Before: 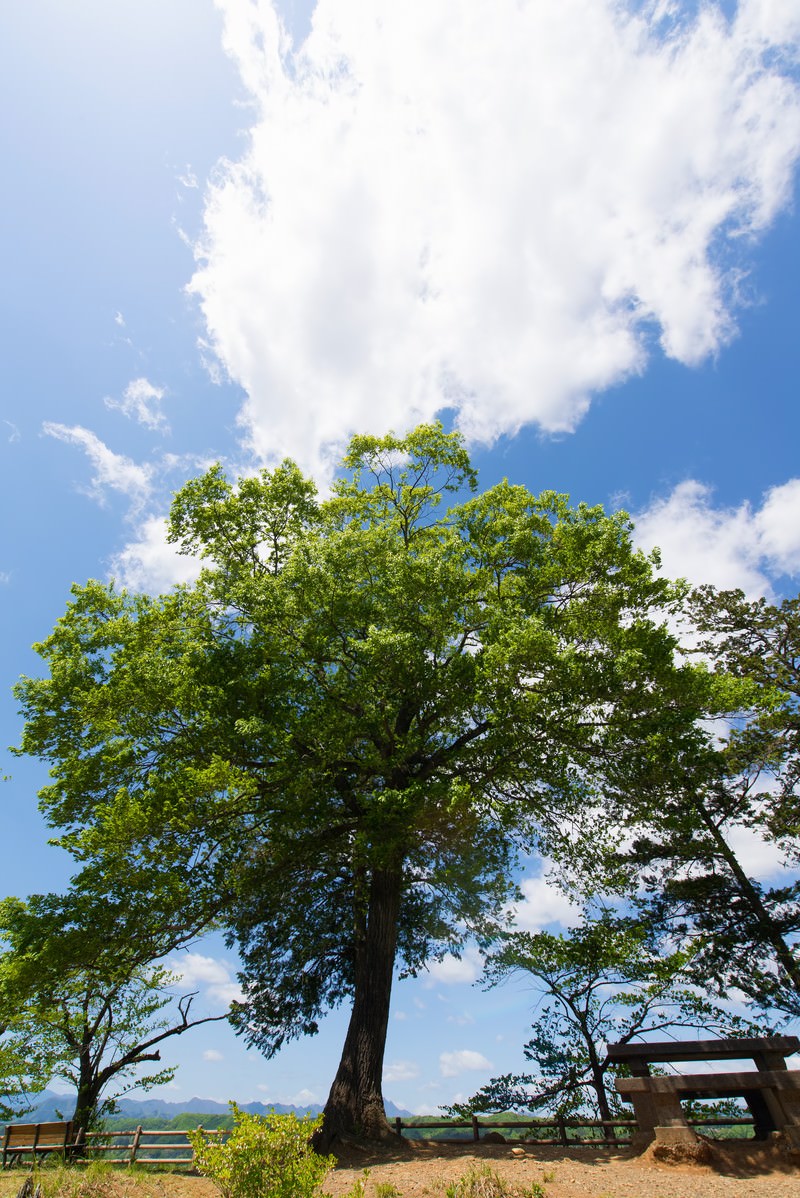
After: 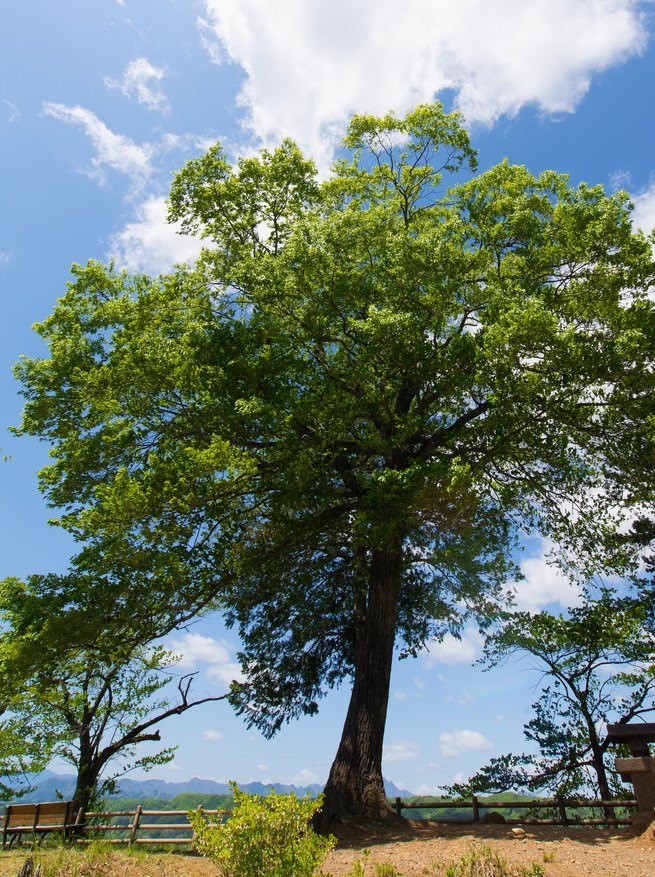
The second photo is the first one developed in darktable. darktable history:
crop: top 26.753%, right 18.006%
